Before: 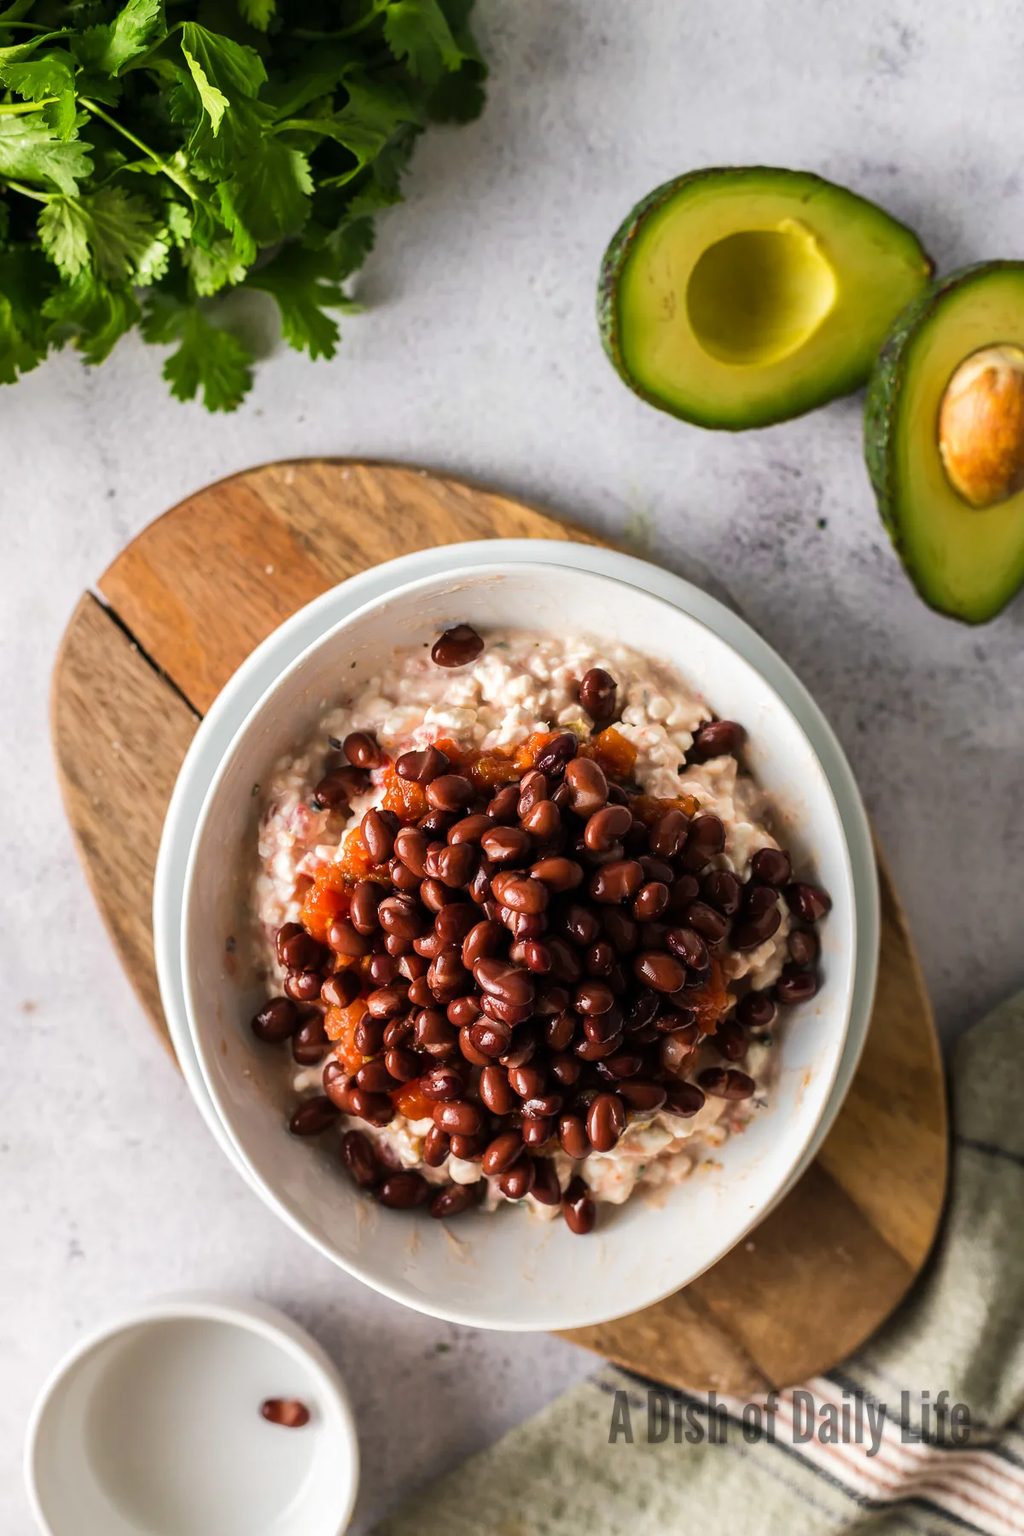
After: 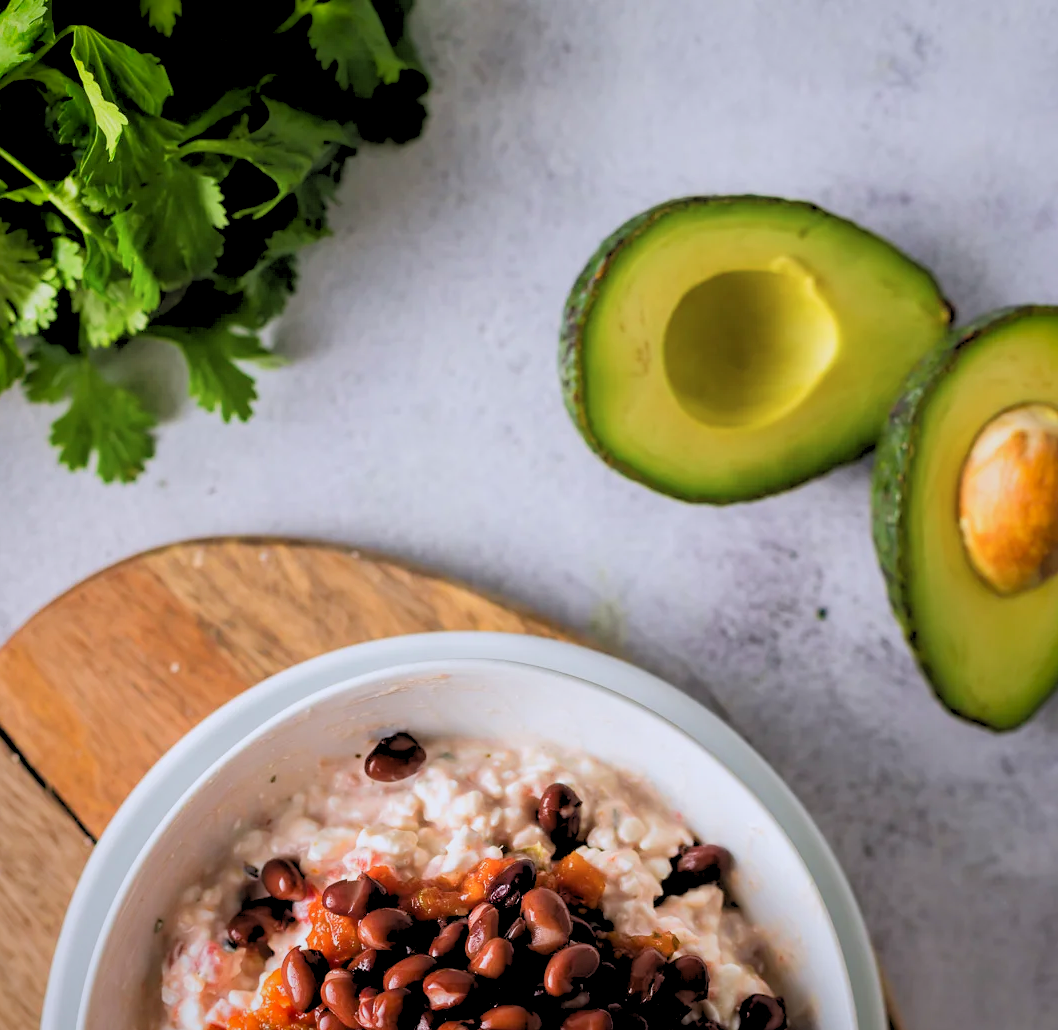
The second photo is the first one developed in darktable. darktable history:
color calibration: illuminant as shot in camera, x 0.358, y 0.373, temperature 4628.91 K
crop and rotate: left 11.812%, bottom 42.776%
rgb levels: preserve colors sum RGB, levels [[0.038, 0.433, 0.934], [0, 0.5, 1], [0, 0.5, 1]]
vignetting: brightness -0.233, saturation 0.141
